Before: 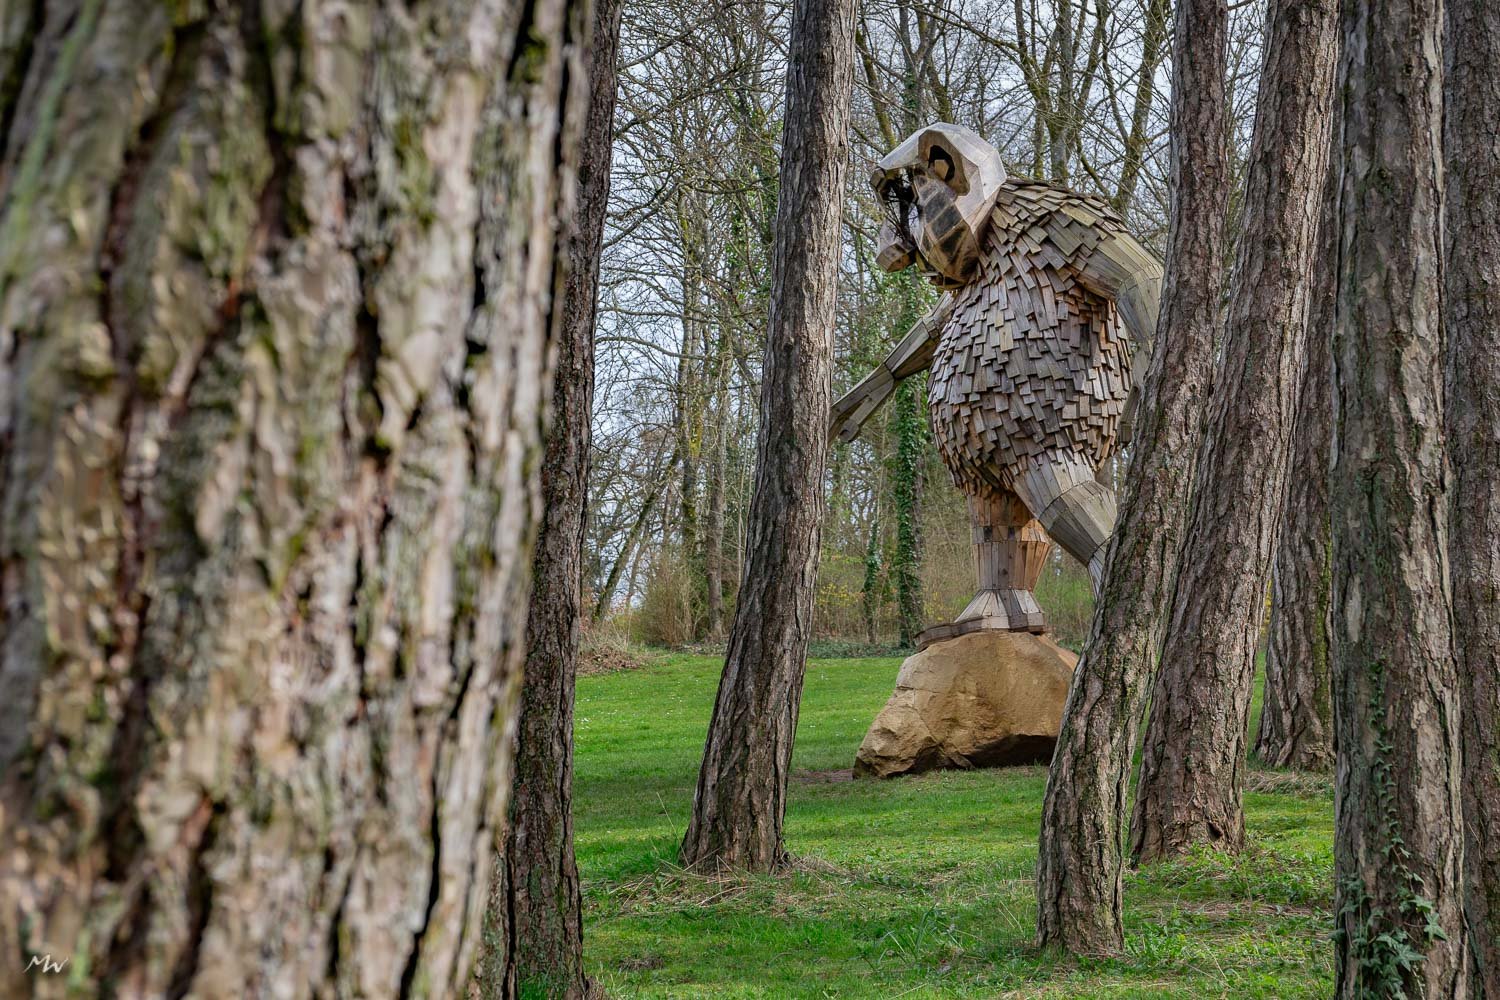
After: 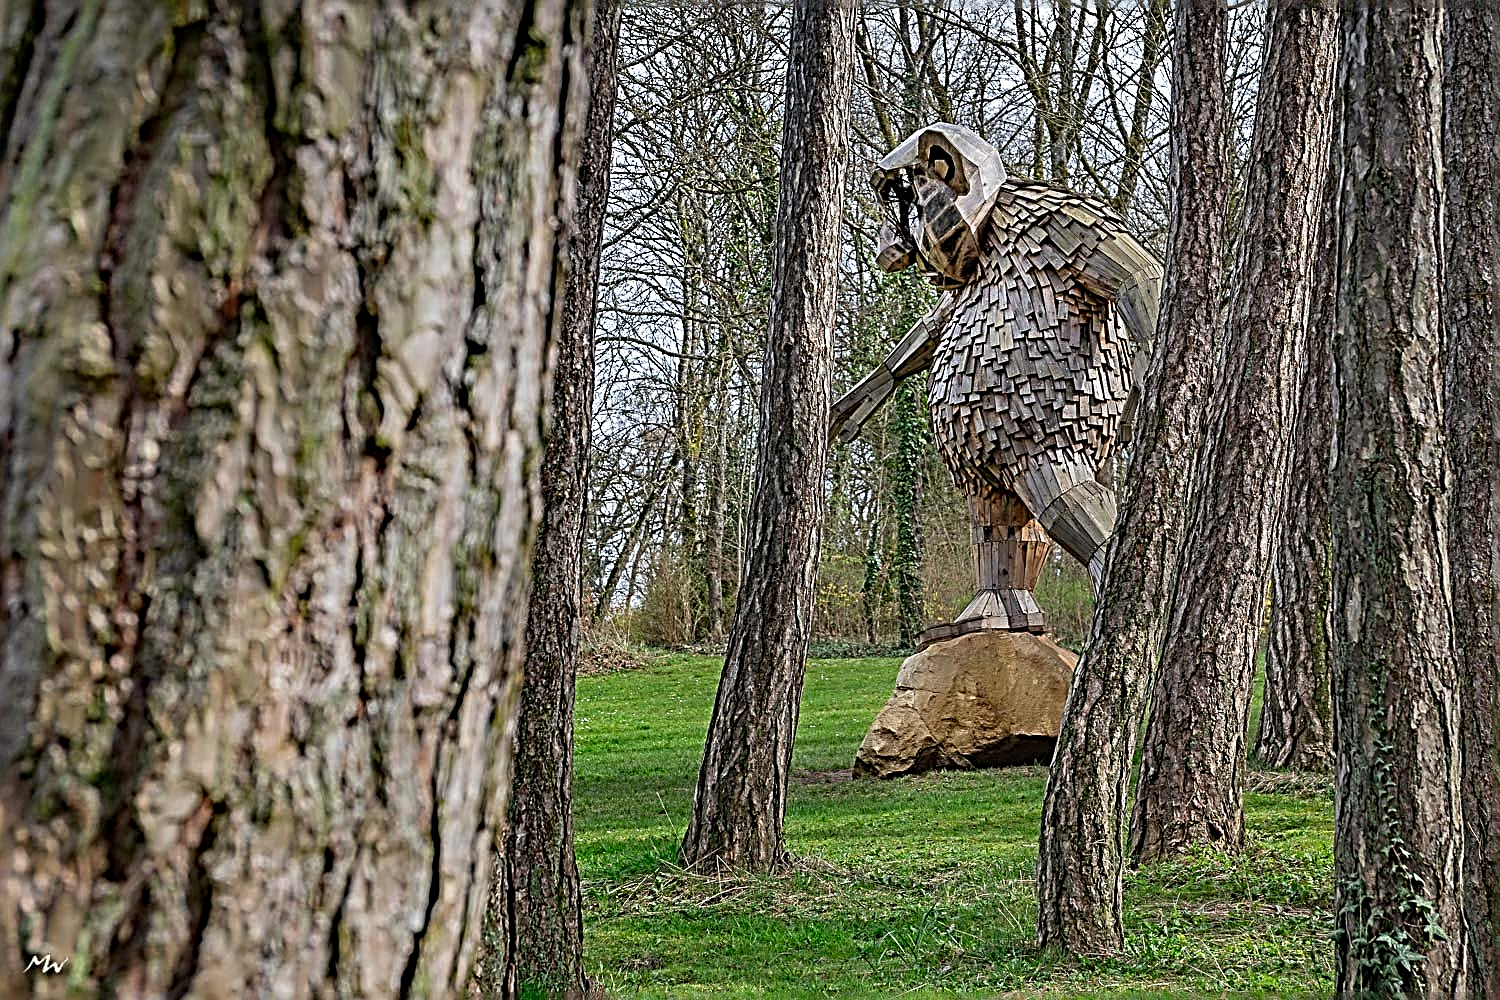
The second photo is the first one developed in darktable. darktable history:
sharpen: radius 3.17, amount 1.72
